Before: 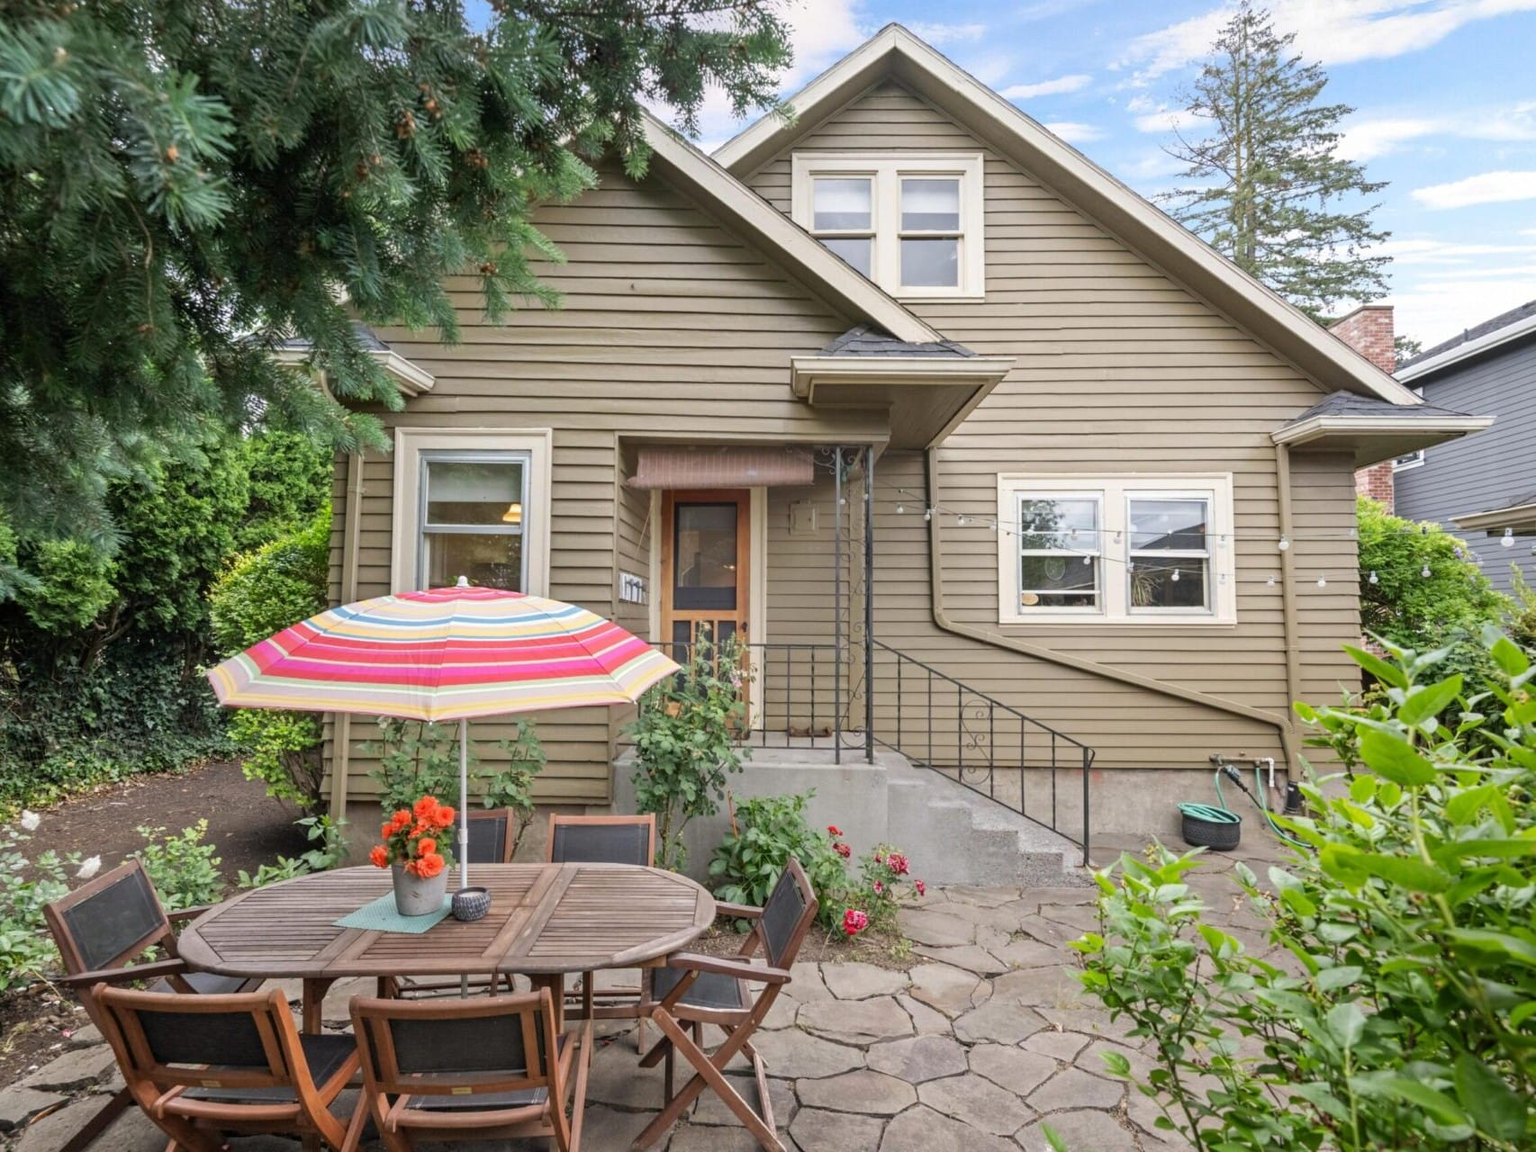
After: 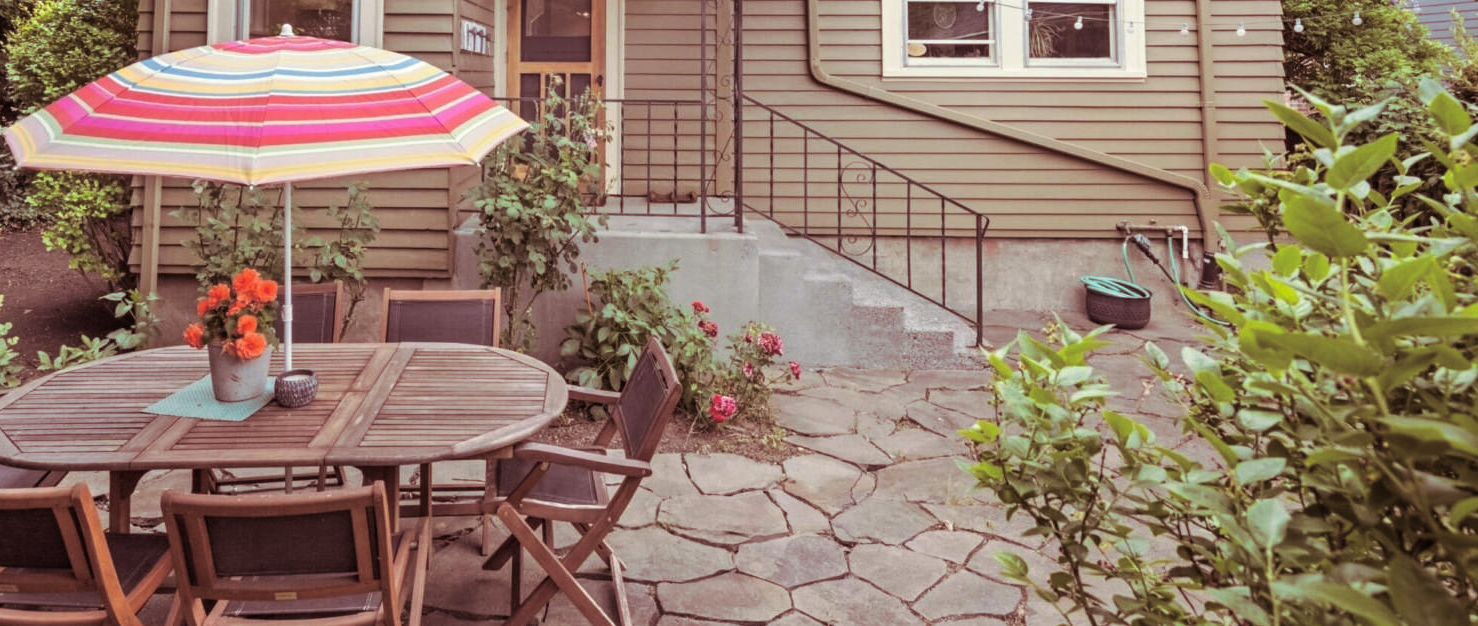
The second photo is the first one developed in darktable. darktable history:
crop and rotate: left 13.306%, top 48.129%, bottom 2.928%
split-toning: on, module defaults
